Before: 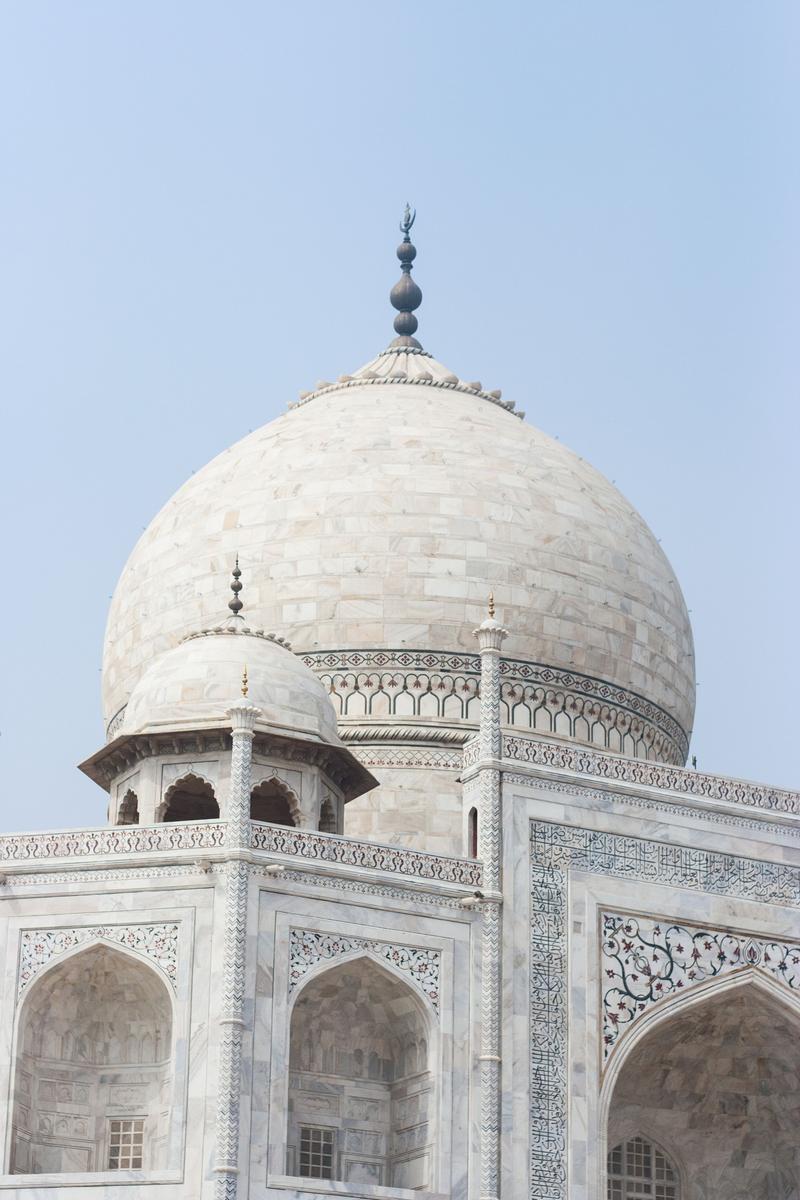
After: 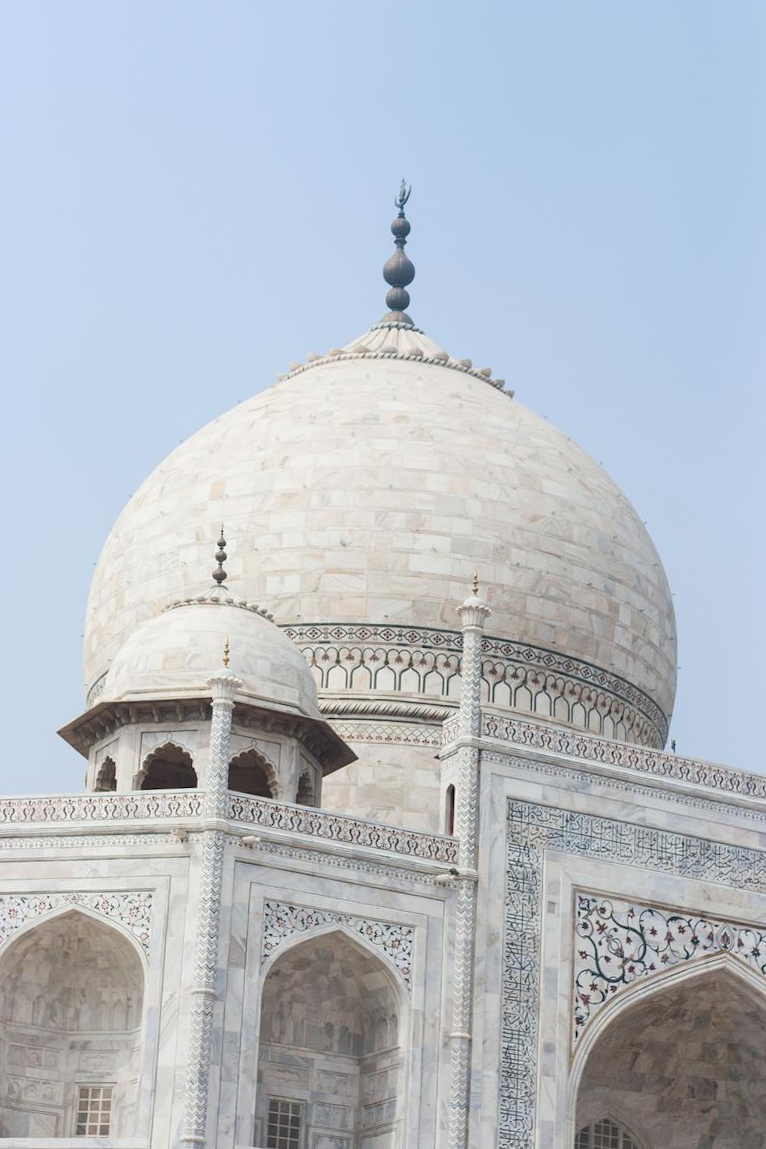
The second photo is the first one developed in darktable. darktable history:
crop and rotate: angle -1.69°
local contrast: mode bilateral grid, contrast 100, coarseness 100, detail 91%, midtone range 0.2
